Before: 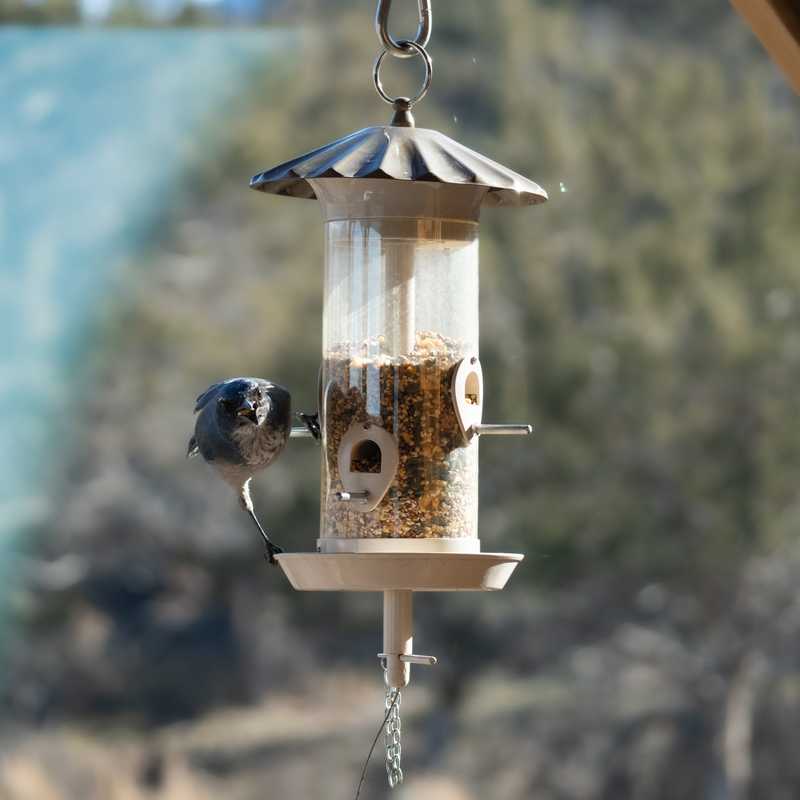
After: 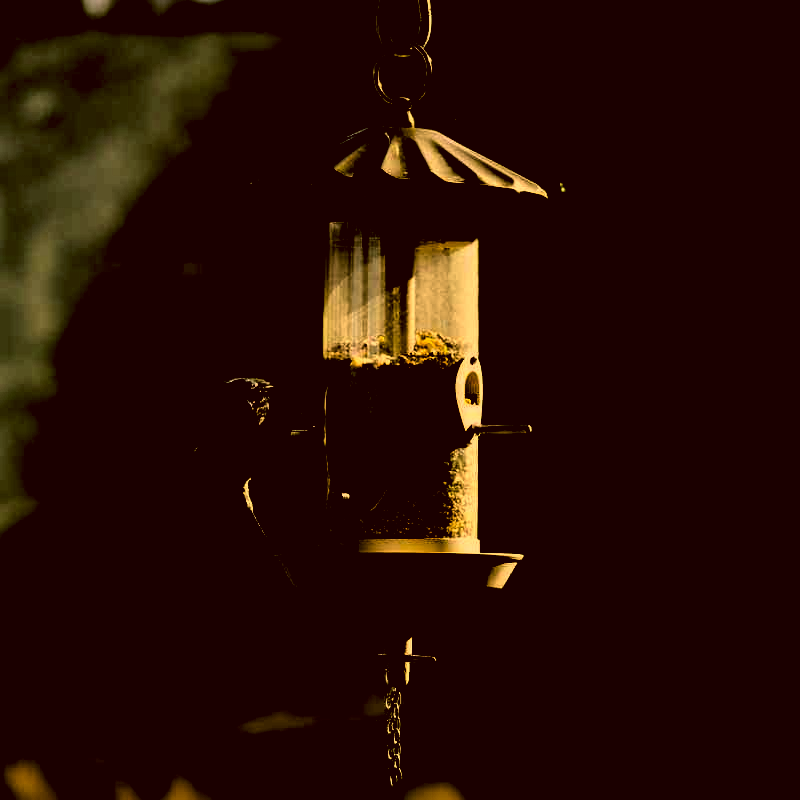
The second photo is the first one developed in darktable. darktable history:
color correction: highlights a* 10.98, highlights b* 30.55, shadows a* 2.58, shadows b* 16.74, saturation 1.72
exposure: black level correction 0.099, exposure -0.087 EV, compensate exposure bias true, compensate highlight preservation false
levels: levels [0.514, 0.759, 1]
contrast brightness saturation: contrast 0.194, brightness -0.241, saturation 0.113
